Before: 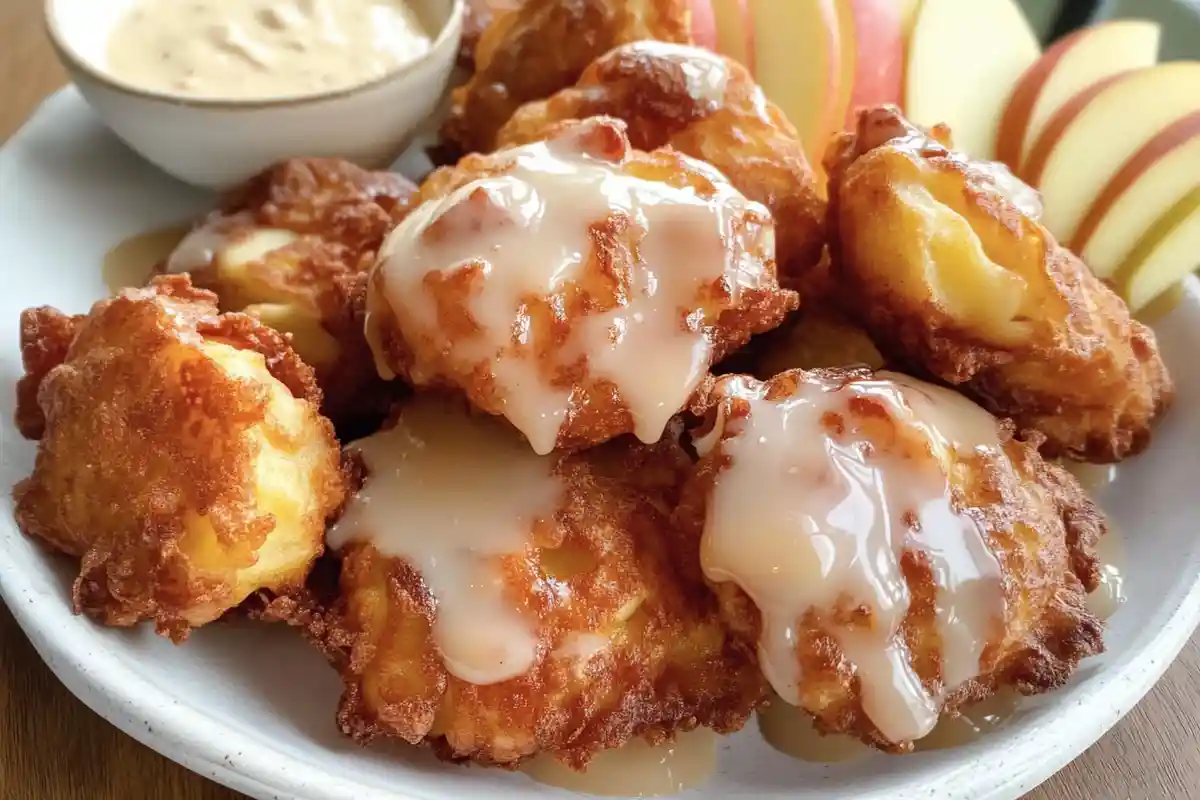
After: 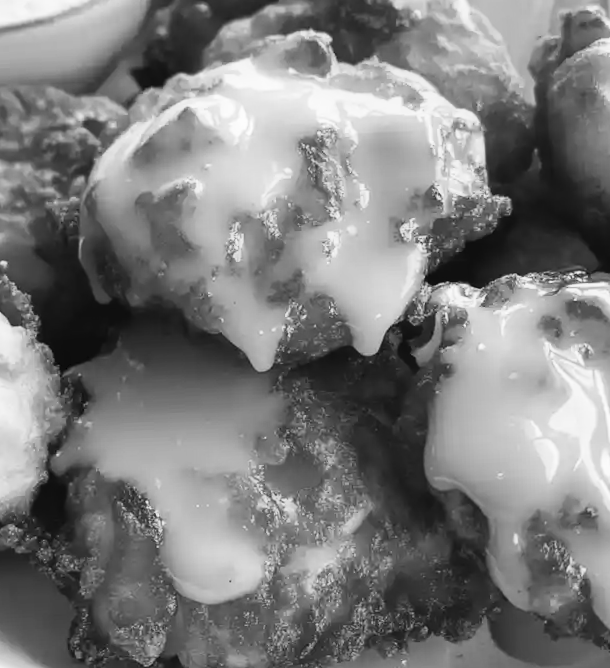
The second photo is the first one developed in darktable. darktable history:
rotate and perspective: rotation -2.56°, automatic cropping off
tone curve: curves: ch0 [(0, 0) (0.003, 0.036) (0.011, 0.04) (0.025, 0.042) (0.044, 0.052) (0.069, 0.066) (0.1, 0.085) (0.136, 0.106) (0.177, 0.144) (0.224, 0.188) (0.277, 0.241) (0.335, 0.307) (0.399, 0.382) (0.468, 0.466) (0.543, 0.56) (0.623, 0.672) (0.709, 0.772) (0.801, 0.876) (0.898, 0.949) (1, 1)], preserve colors none
monochrome: size 1
crop and rotate: angle 0.02°, left 24.353%, top 13.219%, right 26.156%, bottom 8.224%
